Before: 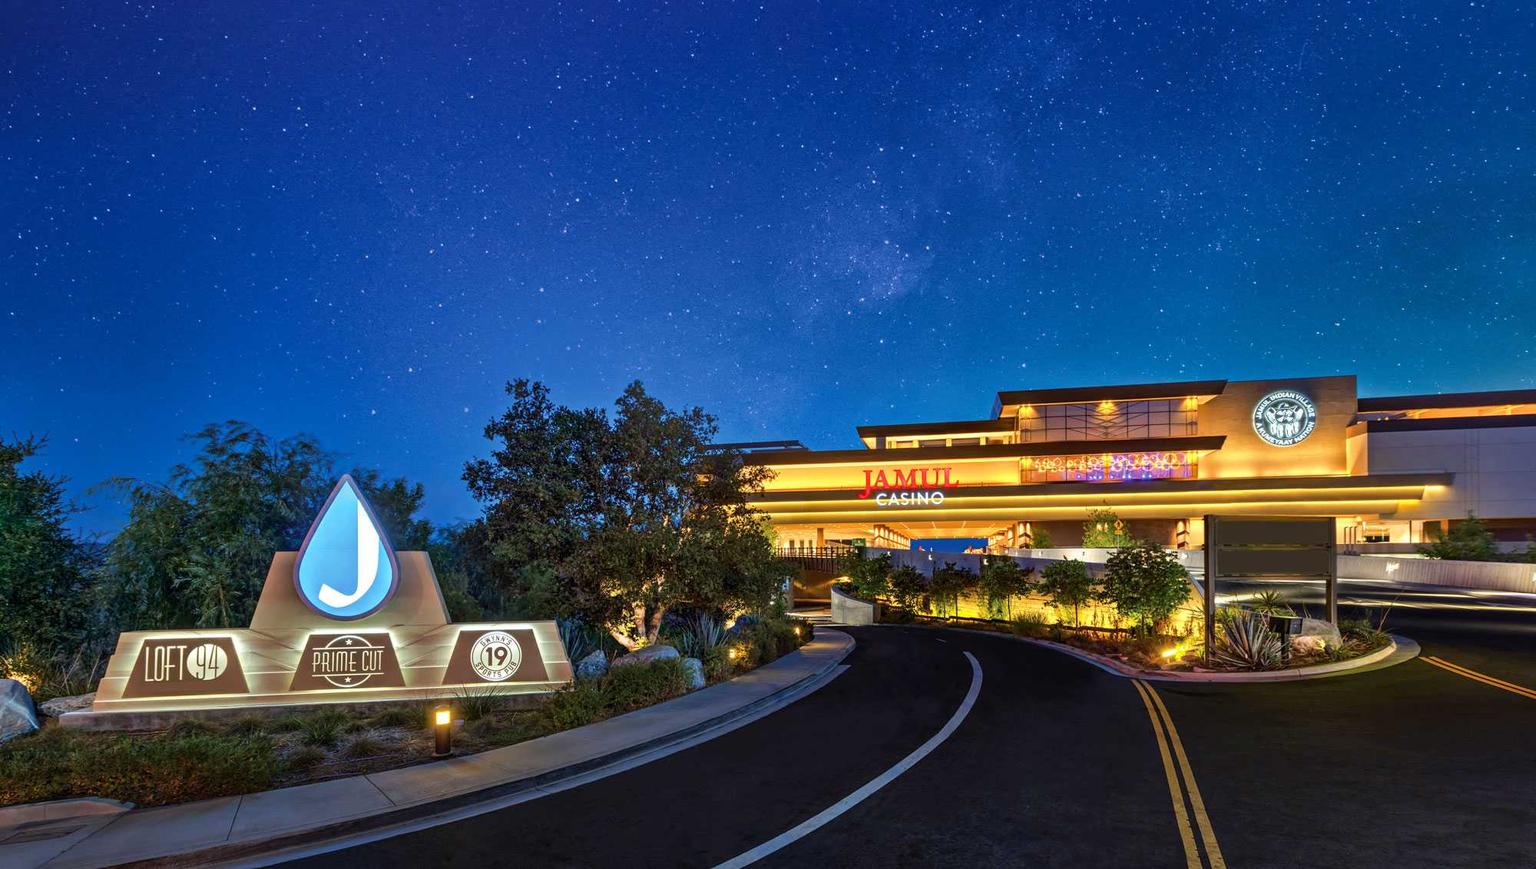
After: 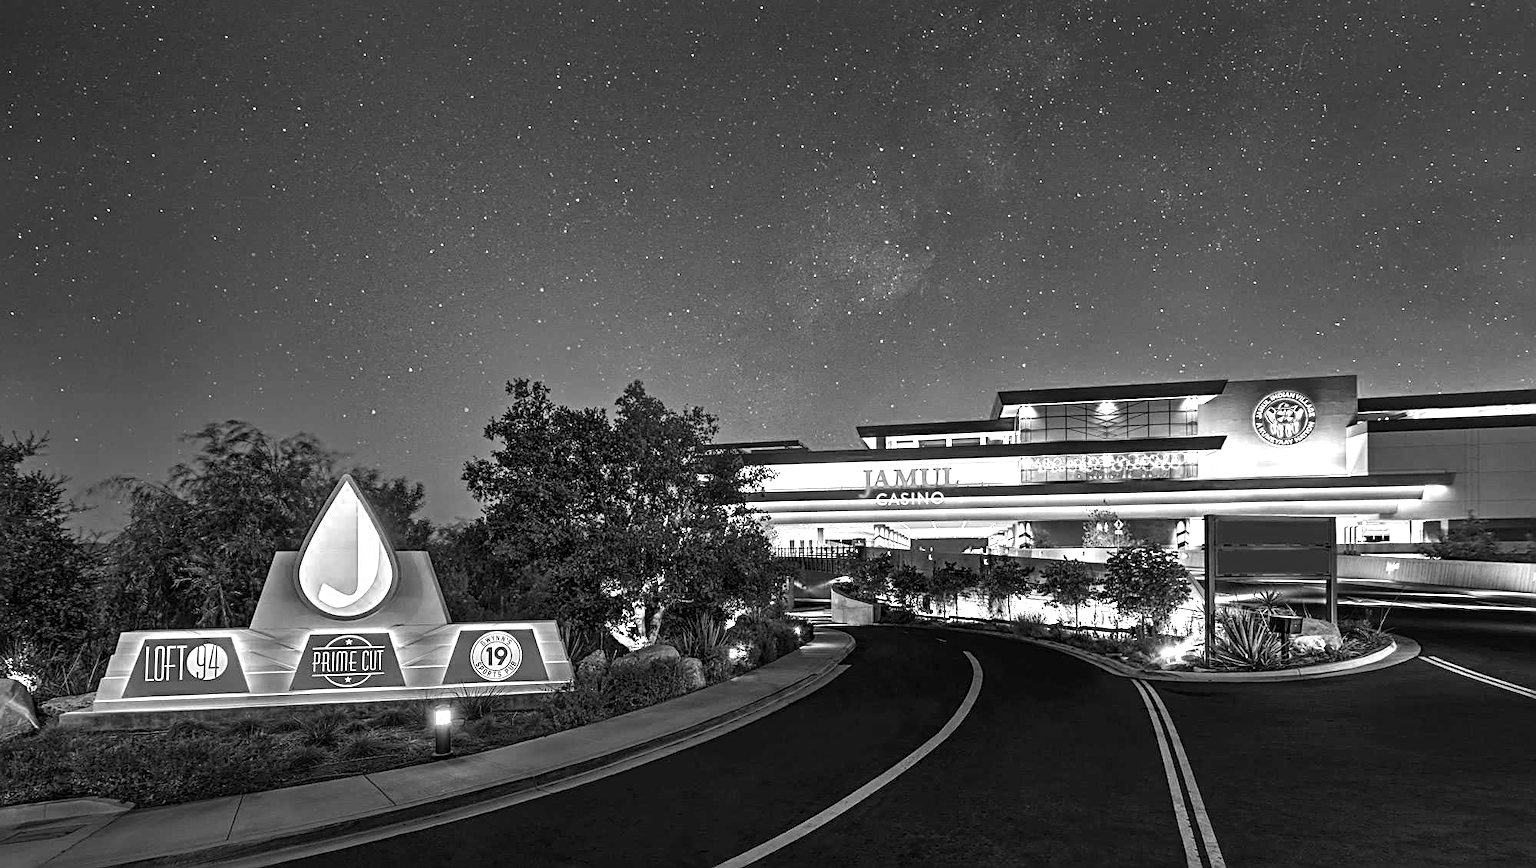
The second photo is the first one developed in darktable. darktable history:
monochrome: on, module defaults
sharpen: radius 2.531, amount 0.628
color zones: curves: ch0 [(0.018, 0.548) (0.197, 0.654) (0.425, 0.447) (0.605, 0.658) (0.732, 0.579)]; ch1 [(0.105, 0.531) (0.224, 0.531) (0.386, 0.39) (0.618, 0.456) (0.732, 0.456) (0.956, 0.421)]; ch2 [(0.039, 0.583) (0.215, 0.465) (0.399, 0.544) (0.465, 0.548) (0.614, 0.447) (0.724, 0.43) (0.882, 0.623) (0.956, 0.632)]
